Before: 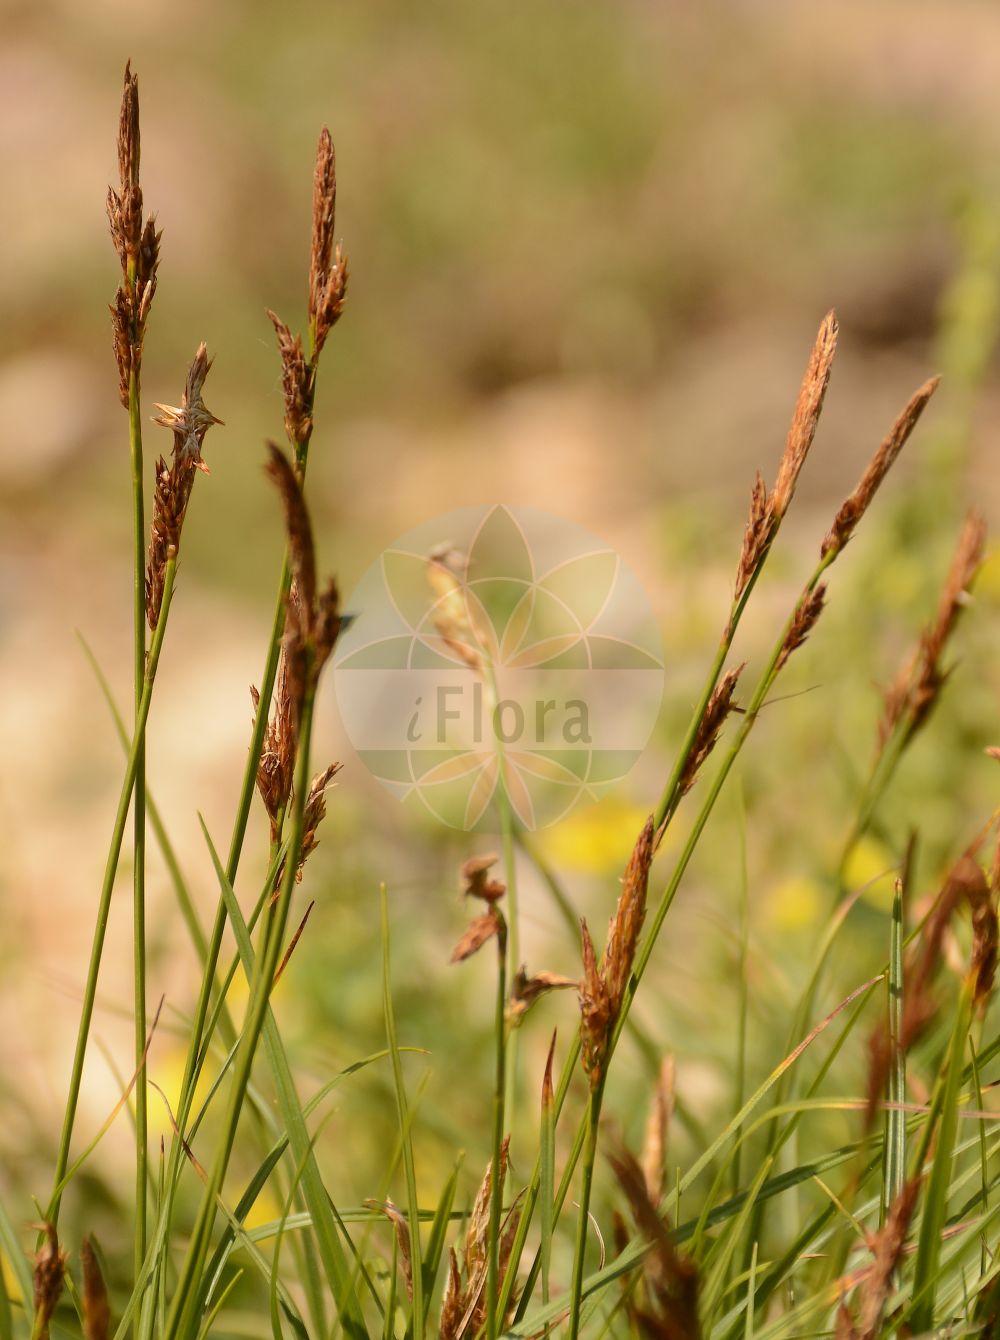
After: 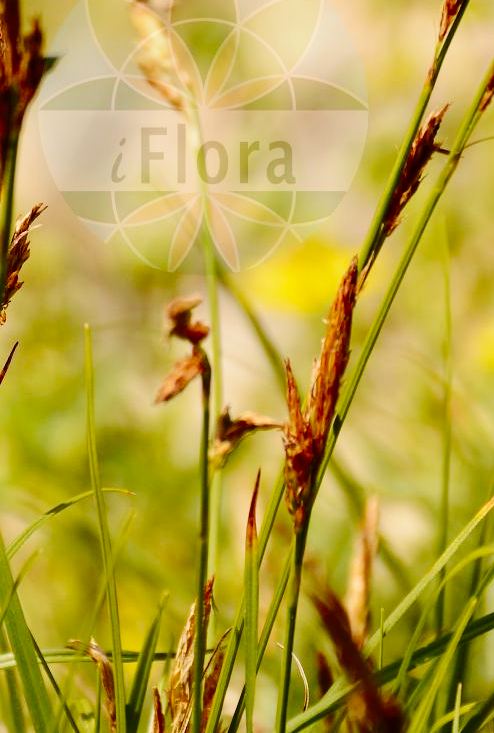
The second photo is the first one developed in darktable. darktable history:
crop: left 29.672%, top 41.786%, right 20.851%, bottom 3.487%
base curve: curves: ch0 [(0, 0) (0.036, 0.025) (0.121, 0.166) (0.206, 0.329) (0.605, 0.79) (1, 1)], preserve colors none
contrast brightness saturation: contrast 0.07, brightness -0.13, saturation 0.06
